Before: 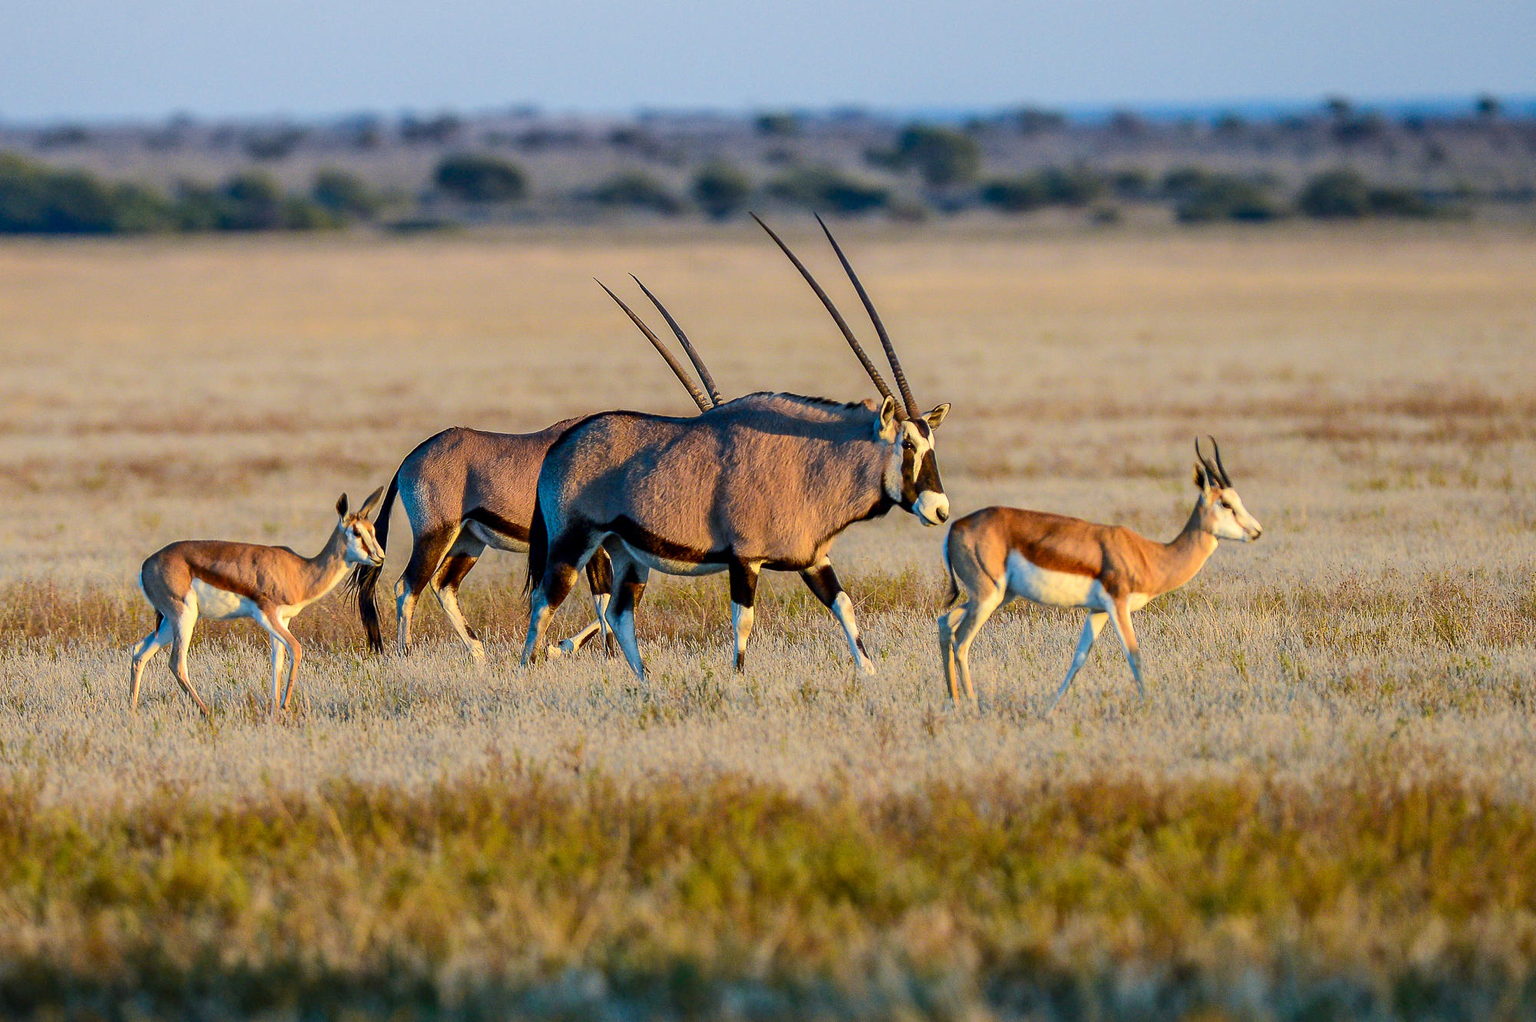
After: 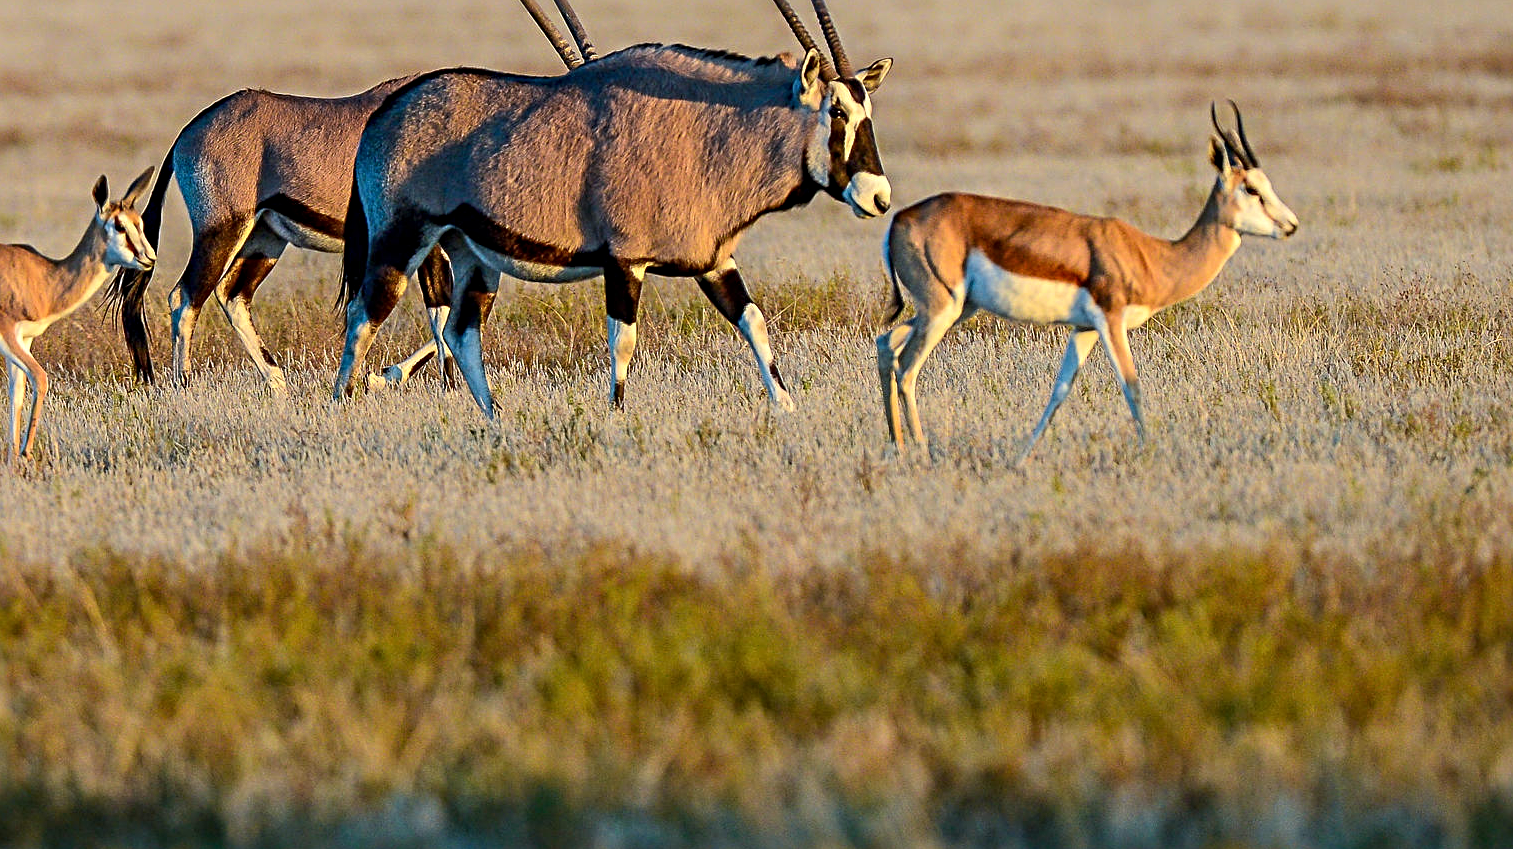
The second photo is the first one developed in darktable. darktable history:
sharpen: radius 4.883
crop and rotate: left 17.299%, top 35.115%, right 7.015%, bottom 1.024%
